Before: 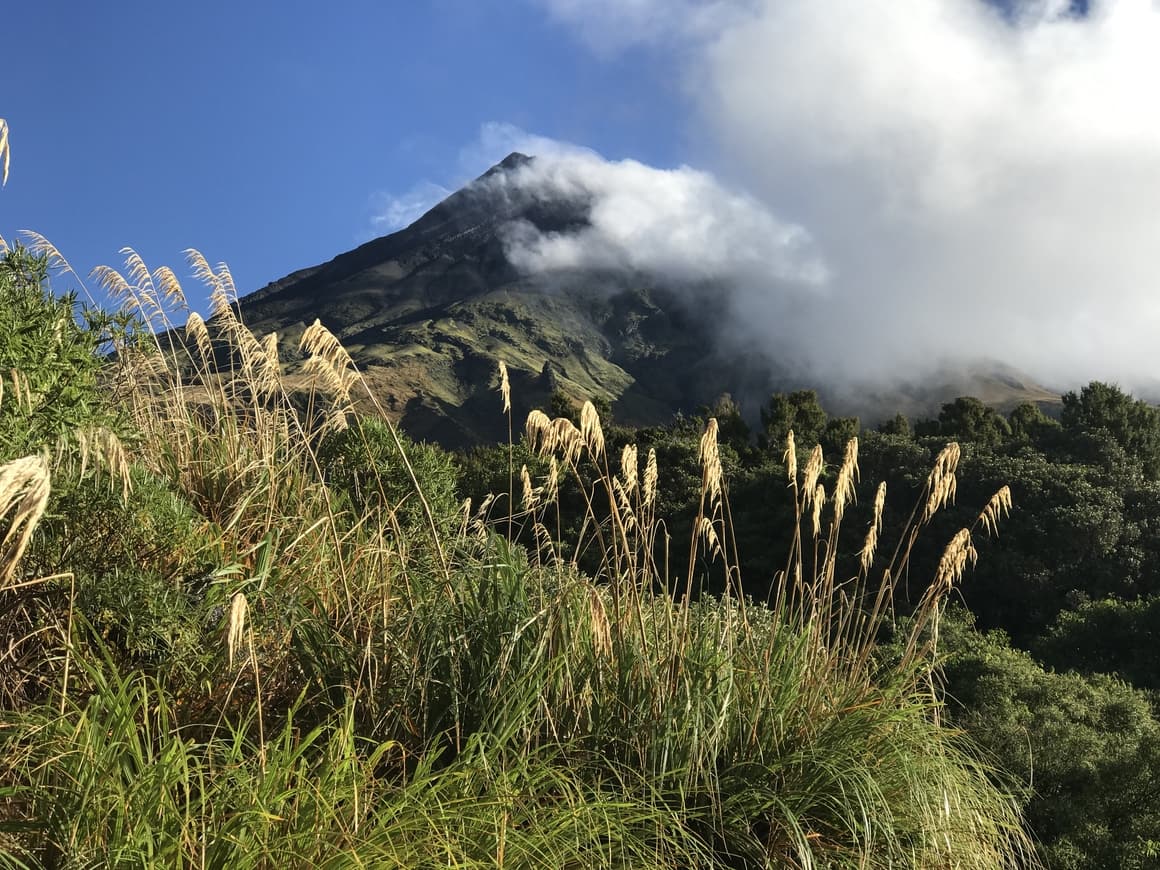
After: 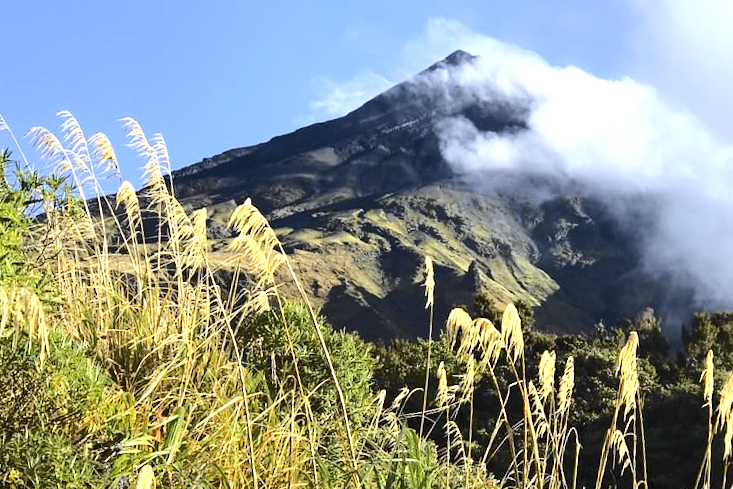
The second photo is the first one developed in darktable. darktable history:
sharpen: radius 5.325, amount 0.312, threshold 26.433
crop and rotate: angle -4.99°, left 2.122%, top 6.945%, right 27.566%, bottom 30.519%
white balance: red 0.967, blue 1.049
tone curve: curves: ch0 [(0.017, 0) (0.107, 0.071) (0.295, 0.264) (0.447, 0.507) (0.54, 0.618) (0.733, 0.791) (0.879, 0.898) (1, 0.97)]; ch1 [(0, 0) (0.393, 0.415) (0.447, 0.448) (0.485, 0.497) (0.523, 0.515) (0.544, 0.55) (0.59, 0.609) (0.686, 0.686) (1, 1)]; ch2 [(0, 0) (0.369, 0.388) (0.449, 0.431) (0.499, 0.5) (0.521, 0.505) (0.53, 0.538) (0.579, 0.601) (0.669, 0.733) (1, 1)], color space Lab, independent channels, preserve colors none
exposure: exposure 1 EV, compensate highlight preservation false
